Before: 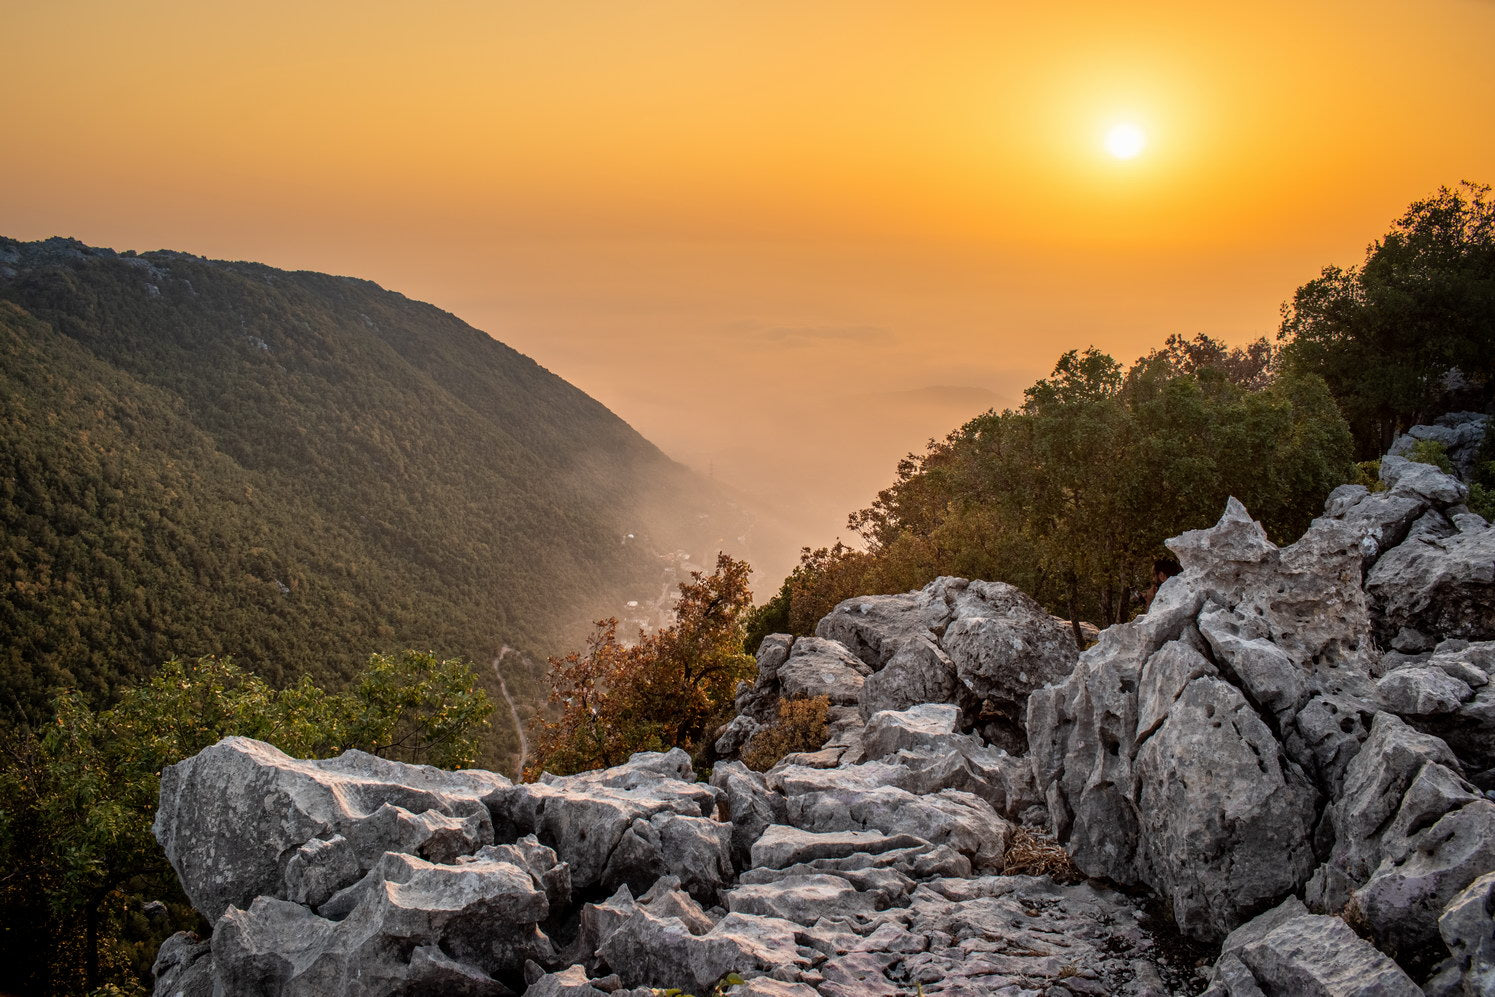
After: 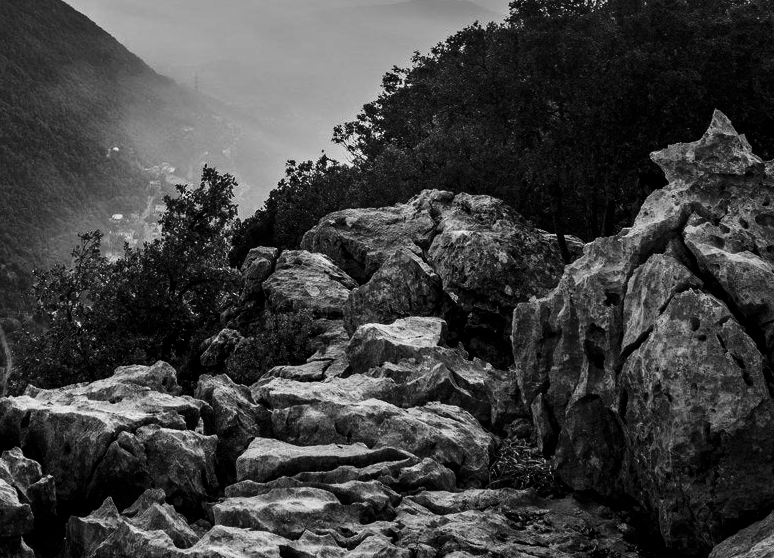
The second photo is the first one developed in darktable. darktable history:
contrast brightness saturation: contrast 0.24, brightness -0.24, saturation 0.14
crop: left 34.479%, top 38.822%, right 13.718%, bottom 5.172%
white balance: red 0.983, blue 1.036
monochrome: on, module defaults
